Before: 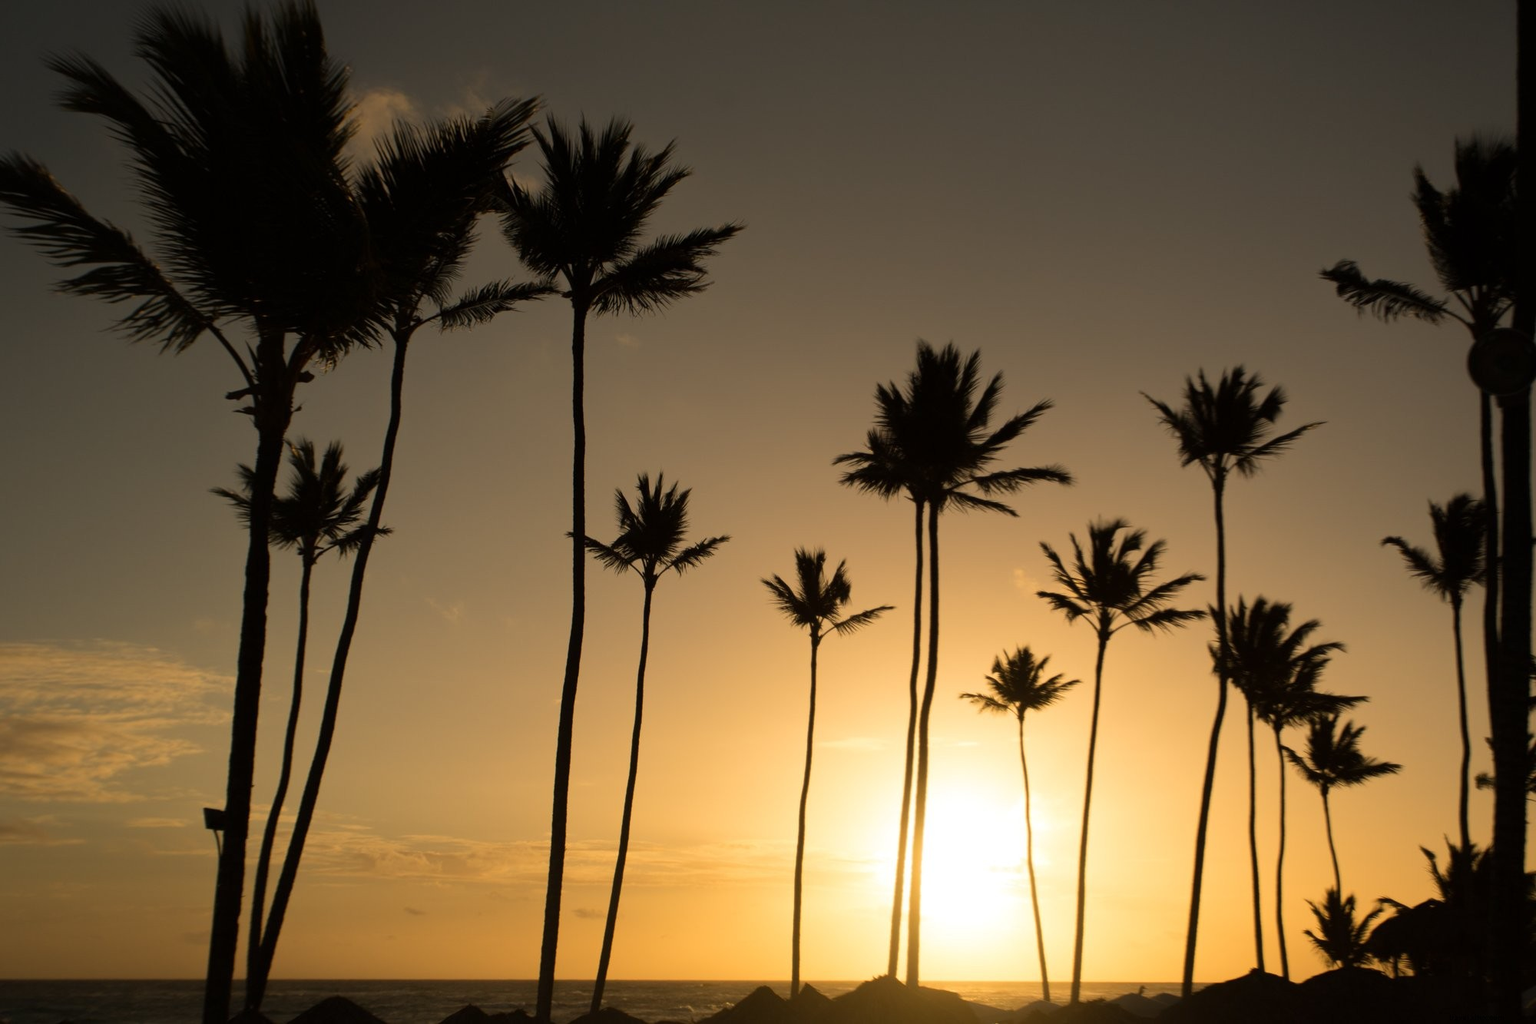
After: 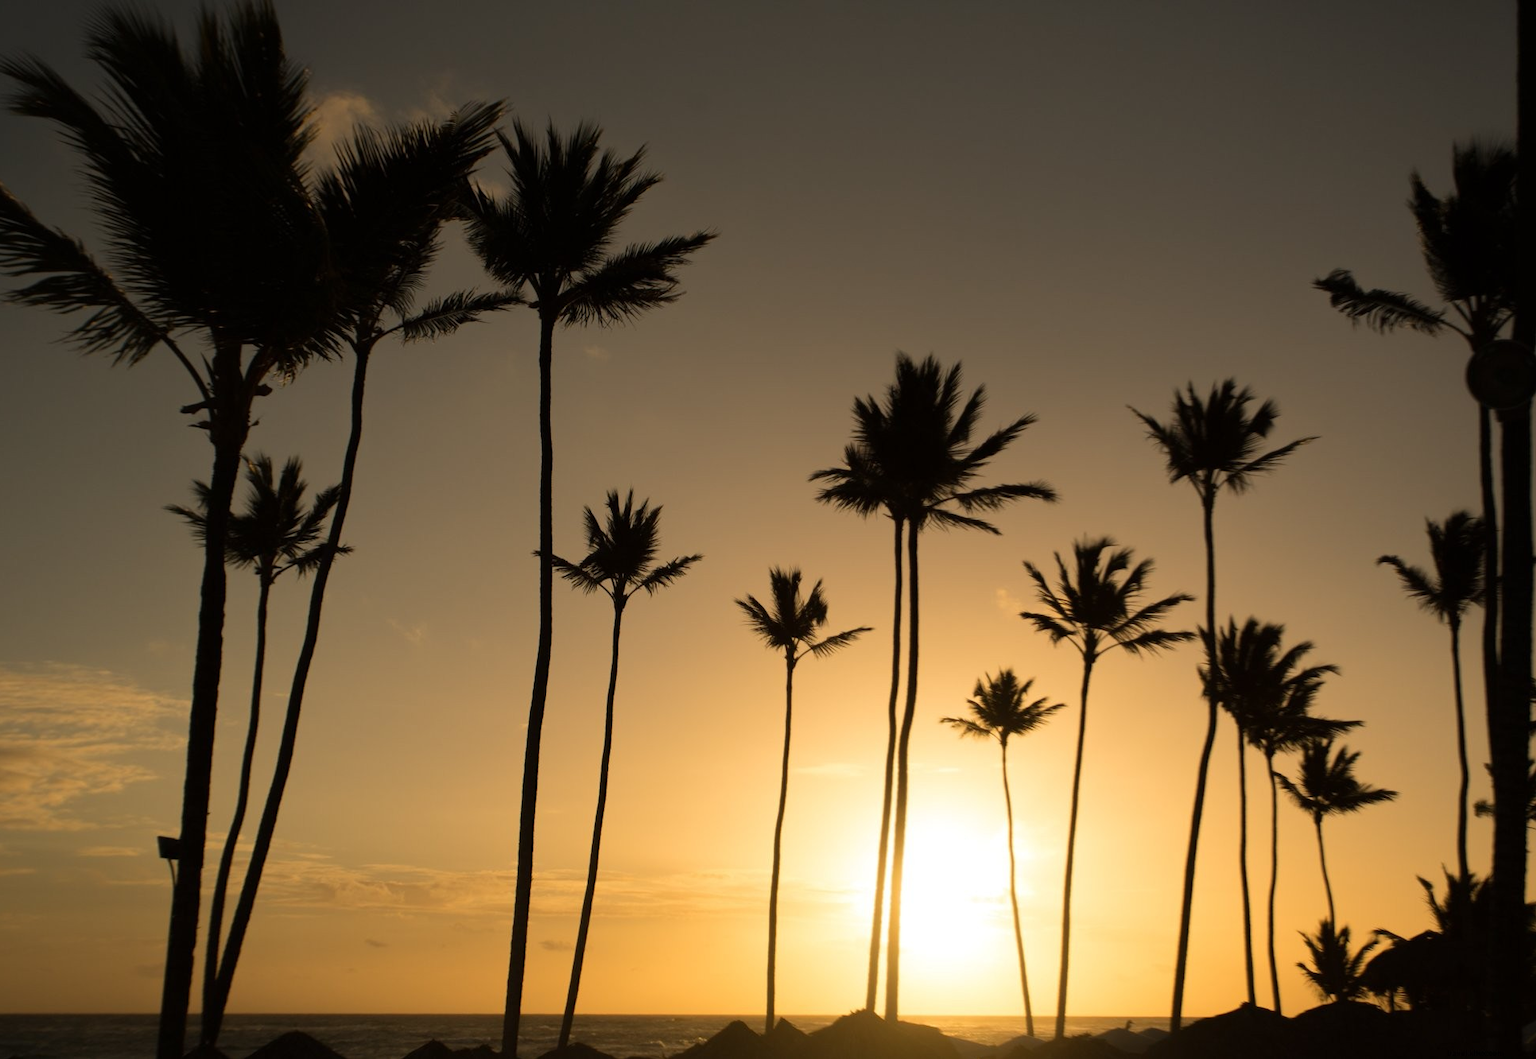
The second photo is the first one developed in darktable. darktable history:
crop and rotate: left 3.353%
